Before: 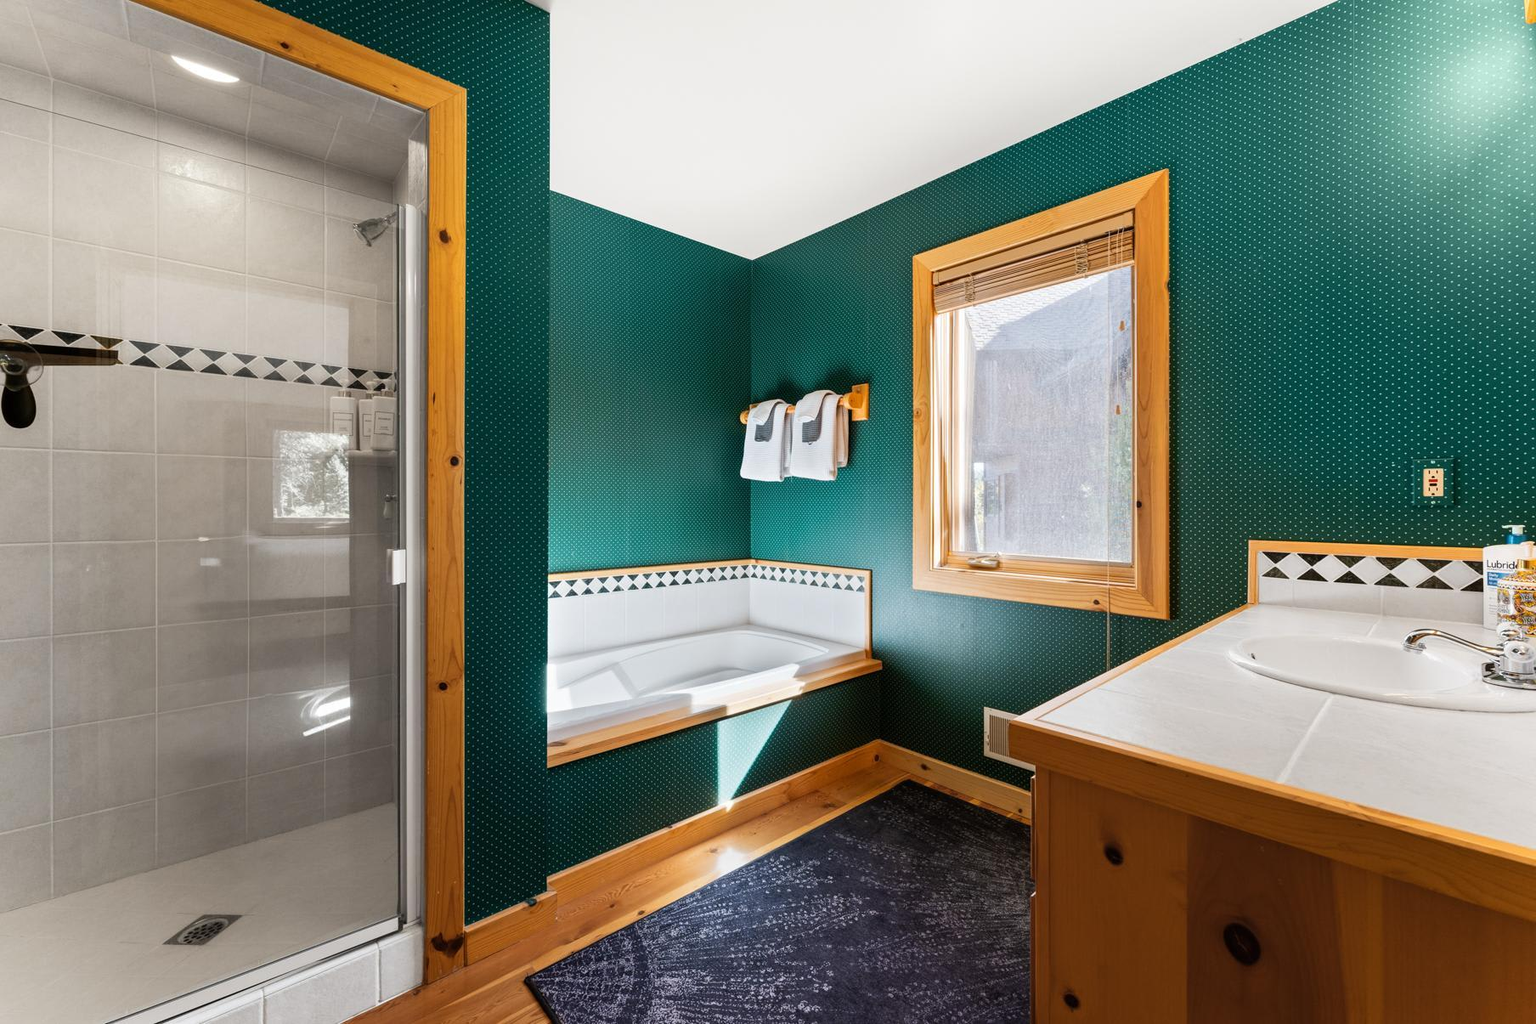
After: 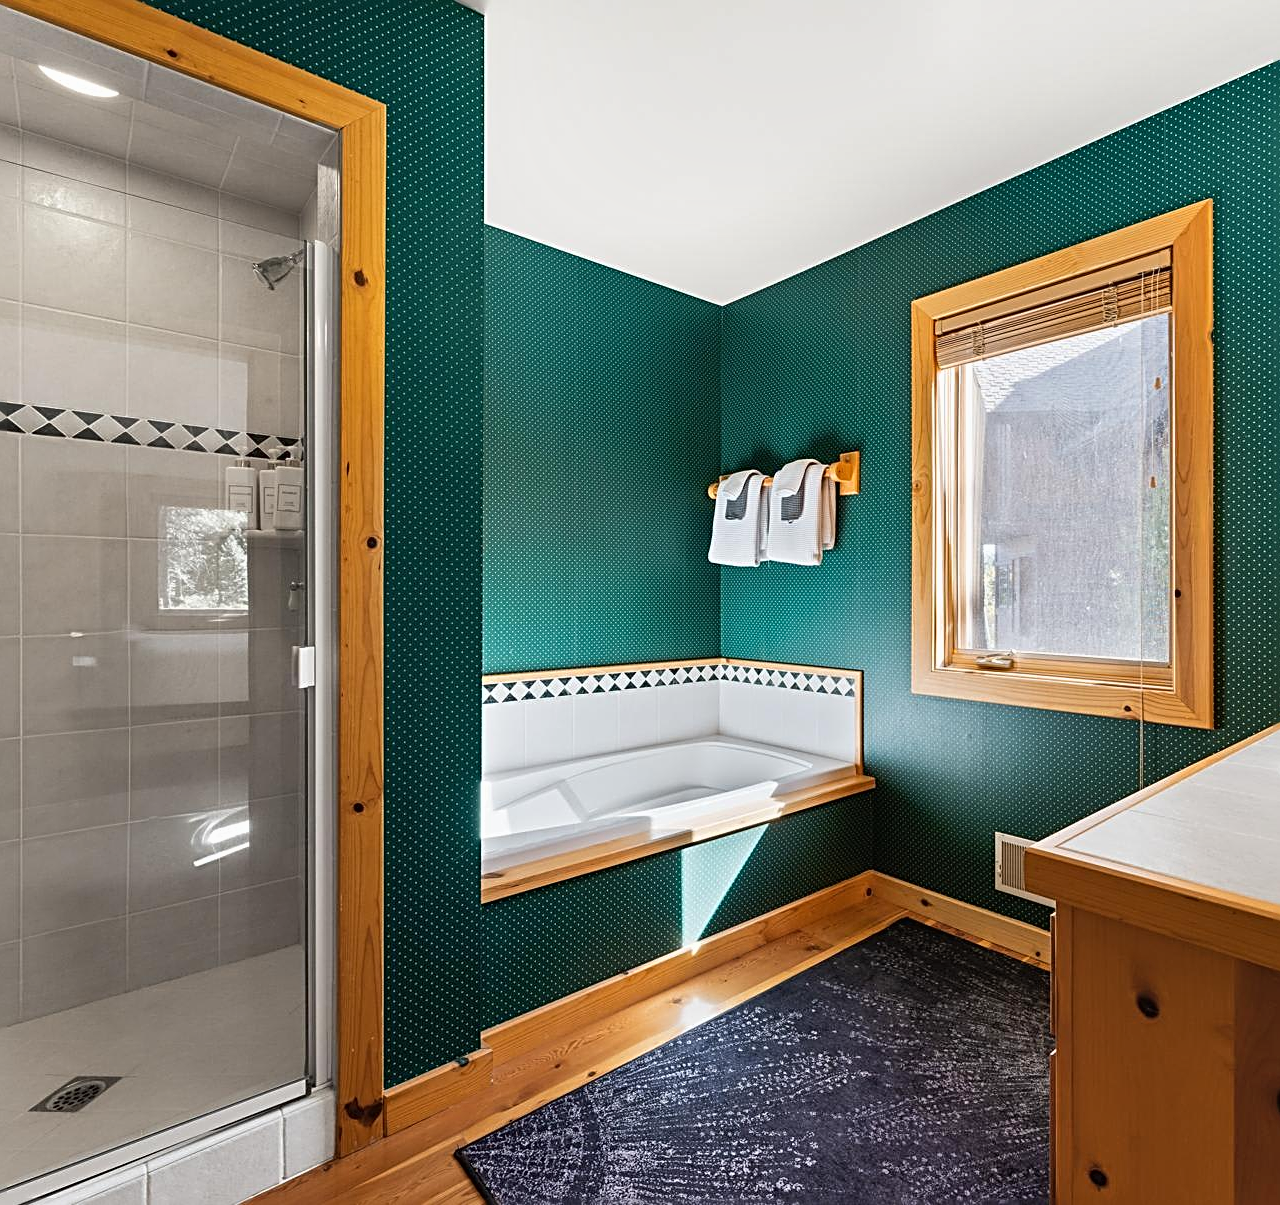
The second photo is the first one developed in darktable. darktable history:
shadows and highlights: low approximation 0.01, soften with gaussian
local contrast: mode bilateral grid, contrast 100, coarseness 100, detail 91%, midtone range 0.2
sharpen: radius 2.584, amount 0.688
crop and rotate: left 9.061%, right 20.142%
